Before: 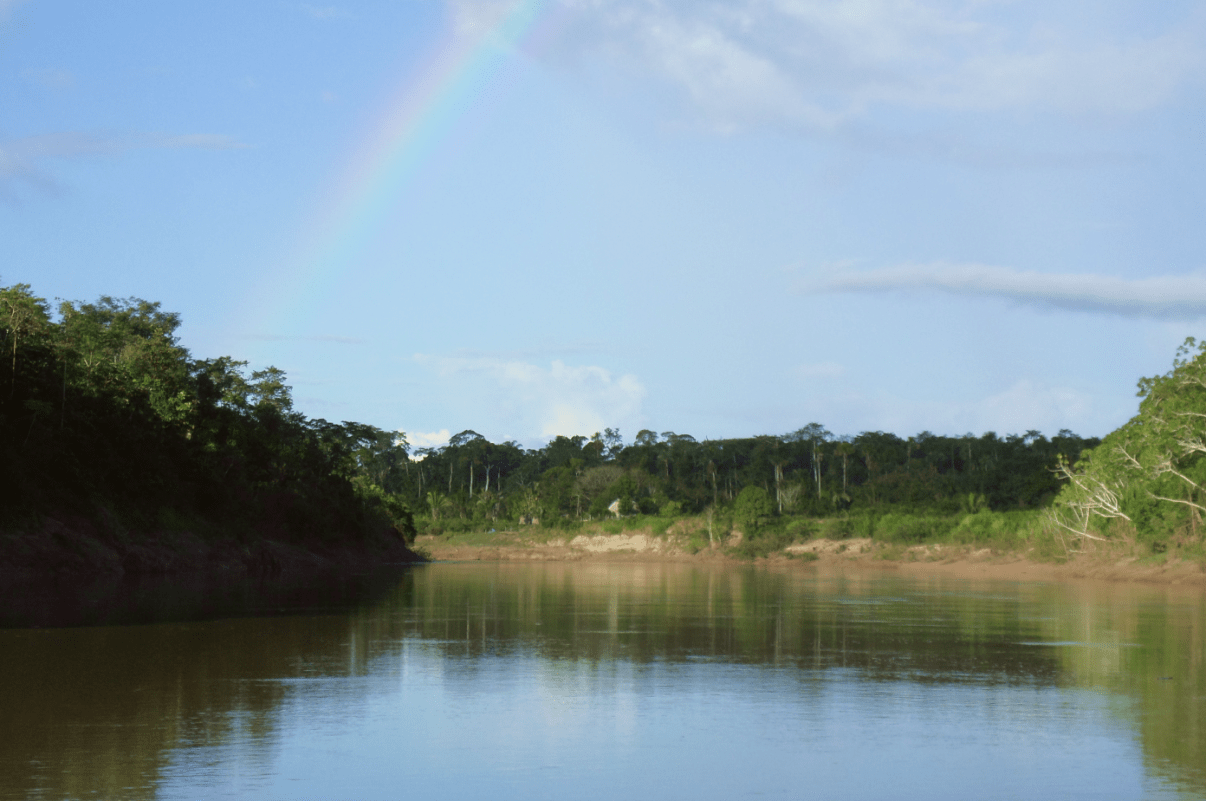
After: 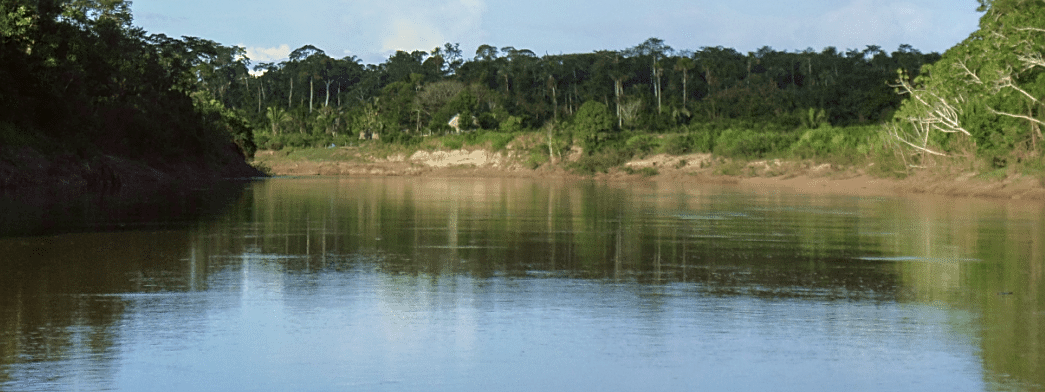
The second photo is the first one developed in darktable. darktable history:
sharpen: on, module defaults
tone equalizer: on, module defaults
crop and rotate: left 13.287%, top 48.12%, bottom 2.824%
local contrast: on, module defaults
